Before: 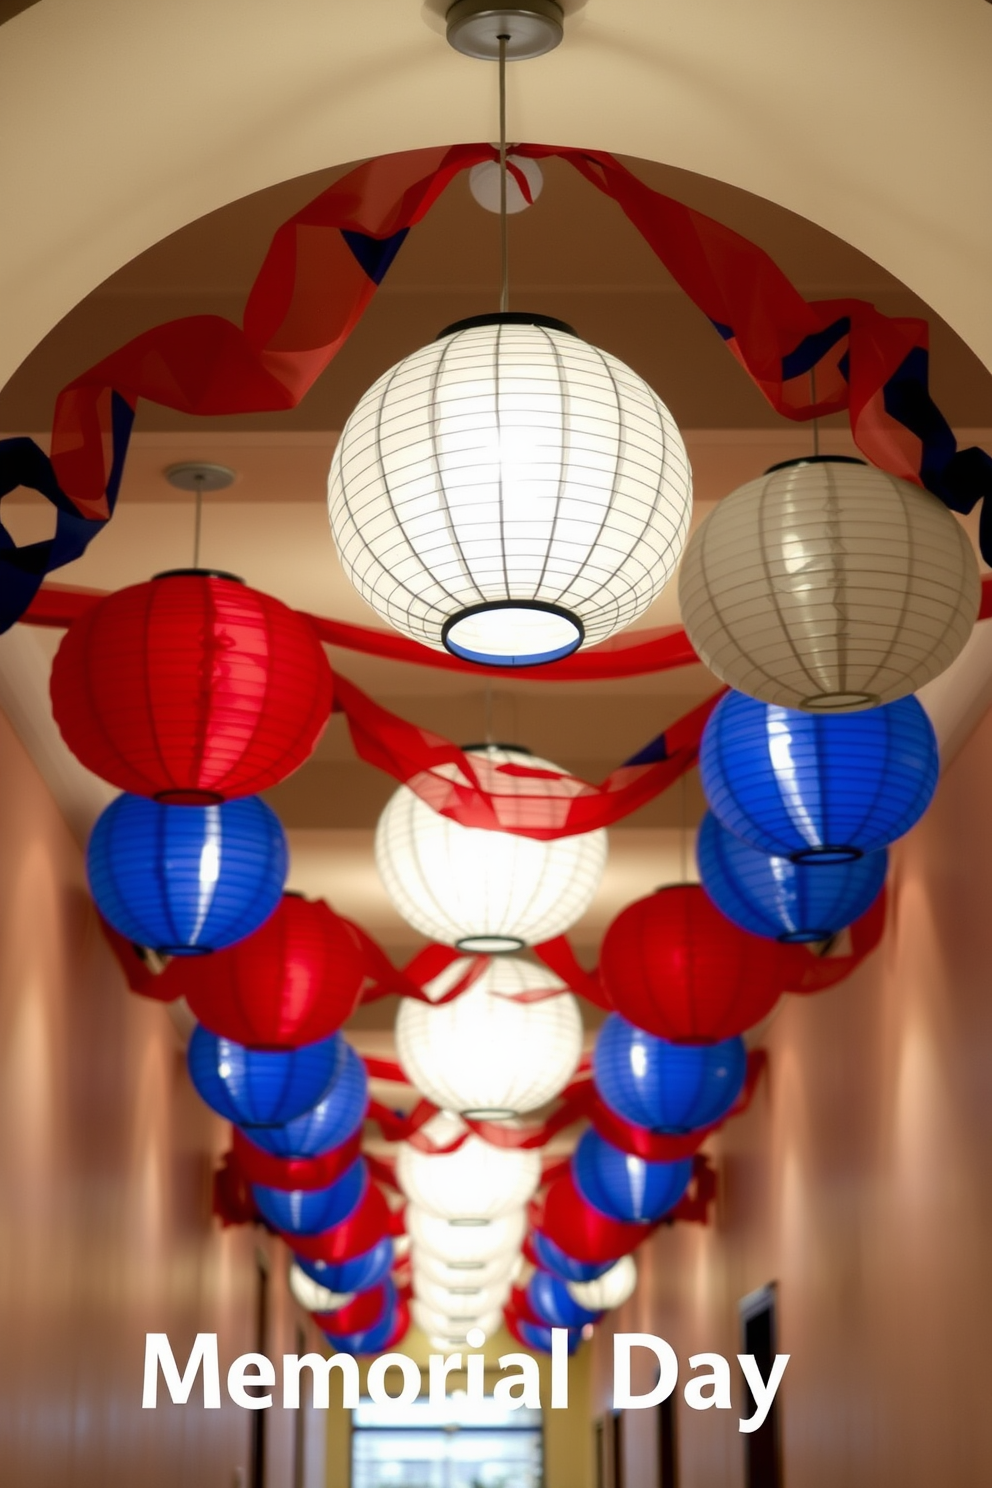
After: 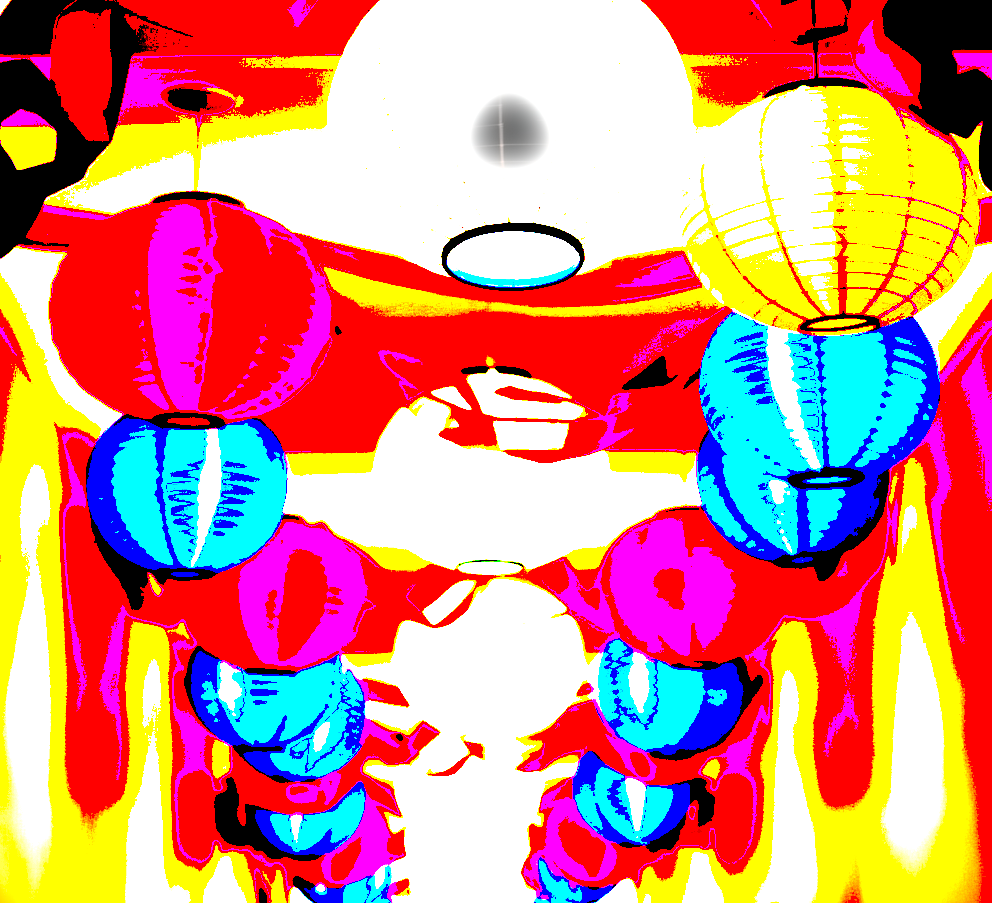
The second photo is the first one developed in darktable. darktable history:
shadows and highlights: shadows 49, highlights -41, soften with gaussian
exposure: black level correction 0.1, exposure 3 EV, compensate highlight preservation false
crop and rotate: top 25.357%, bottom 13.942%
